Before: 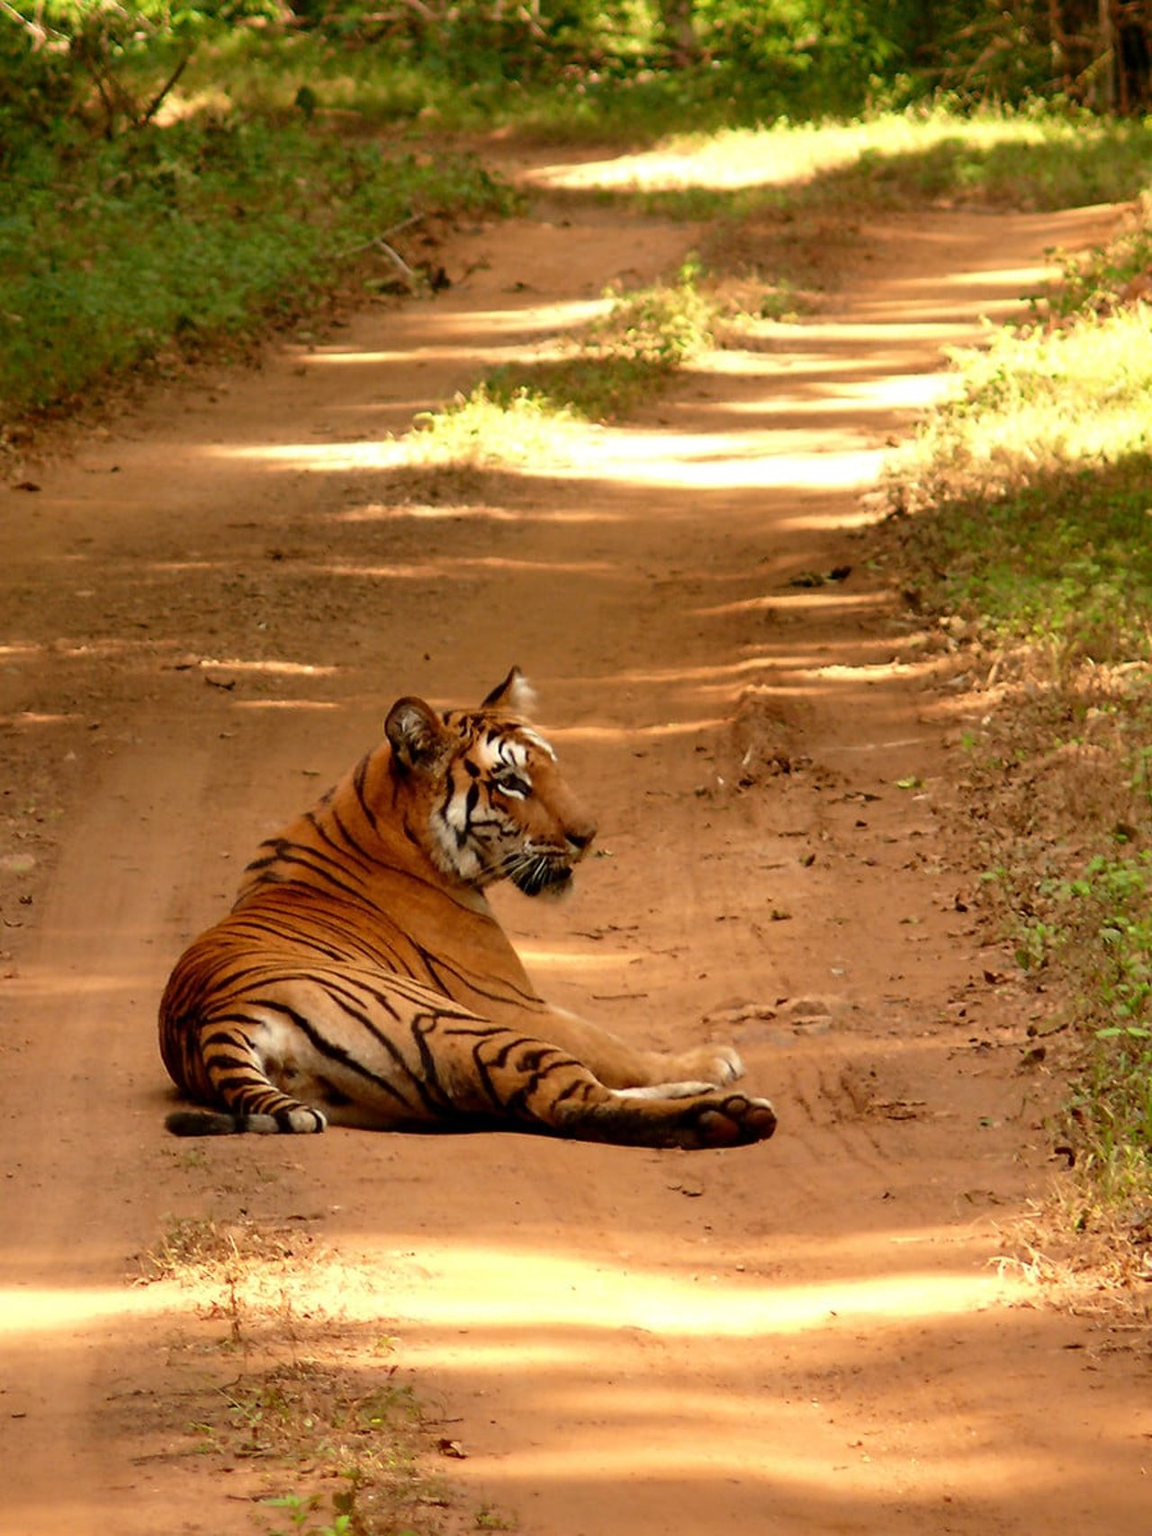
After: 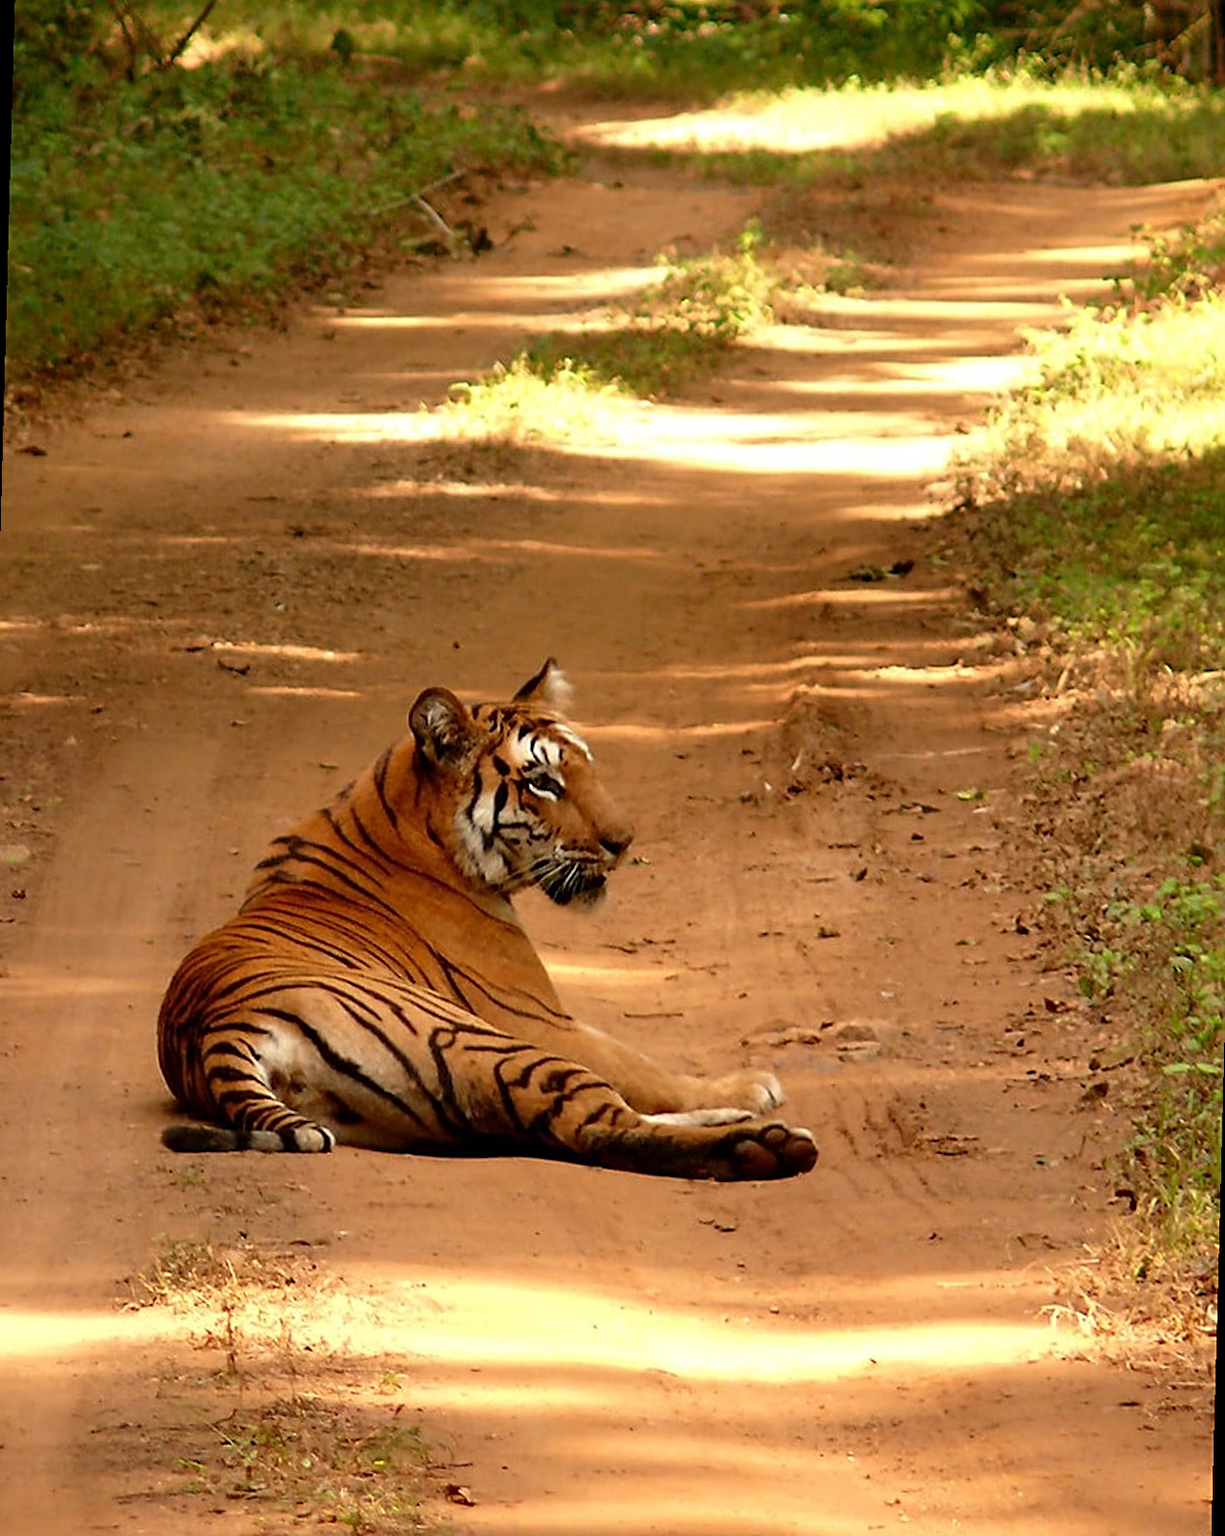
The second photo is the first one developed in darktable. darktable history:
crop: left 0.434%, top 0.485%, right 0.244%, bottom 0.386%
sharpen: on, module defaults
rotate and perspective: rotation 1.57°, crop left 0.018, crop right 0.982, crop top 0.039, crop bottom 0.961
